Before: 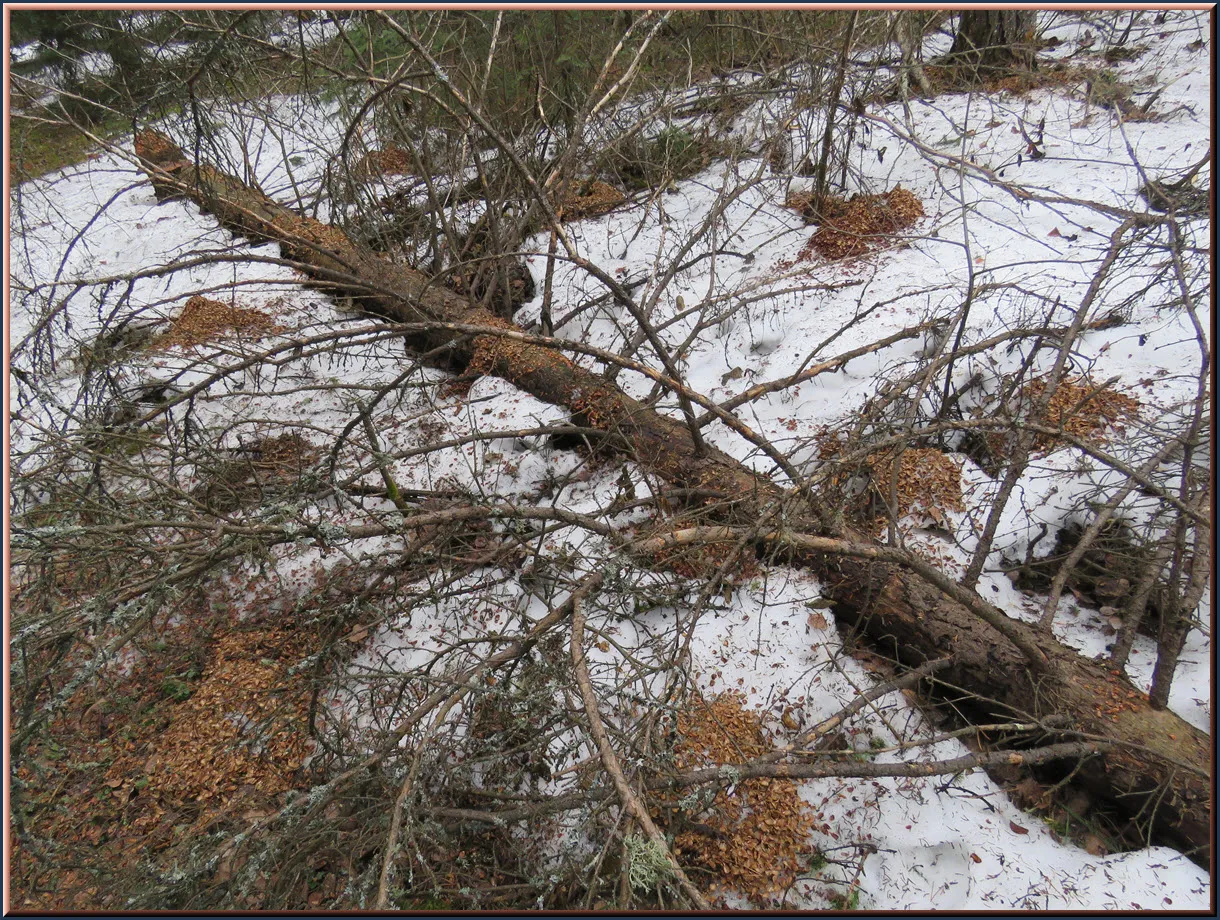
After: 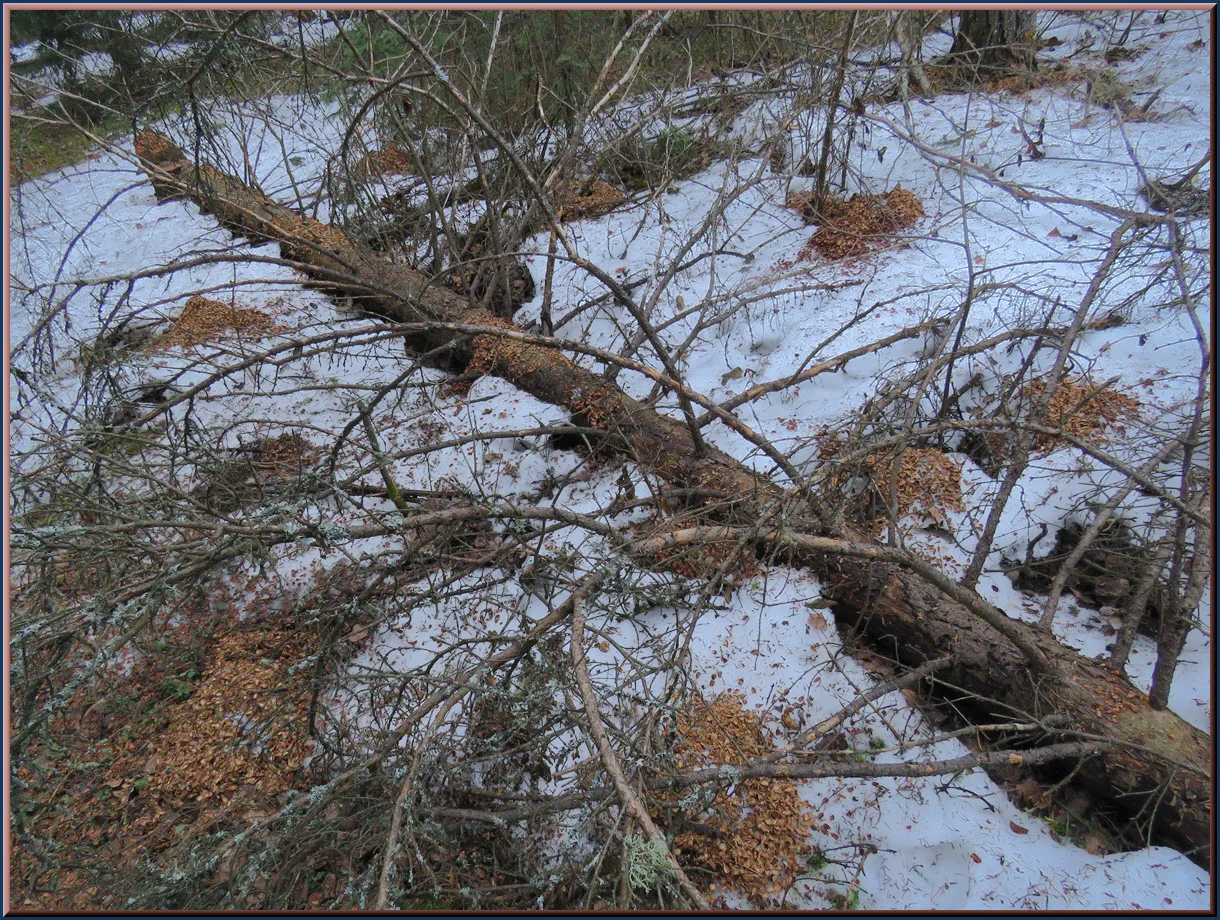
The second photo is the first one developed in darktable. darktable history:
color calibration: x 0.369, y 0.382, temperature 4319.54 K
shadows and highlights: shadows -19.37, highlights -73.79
